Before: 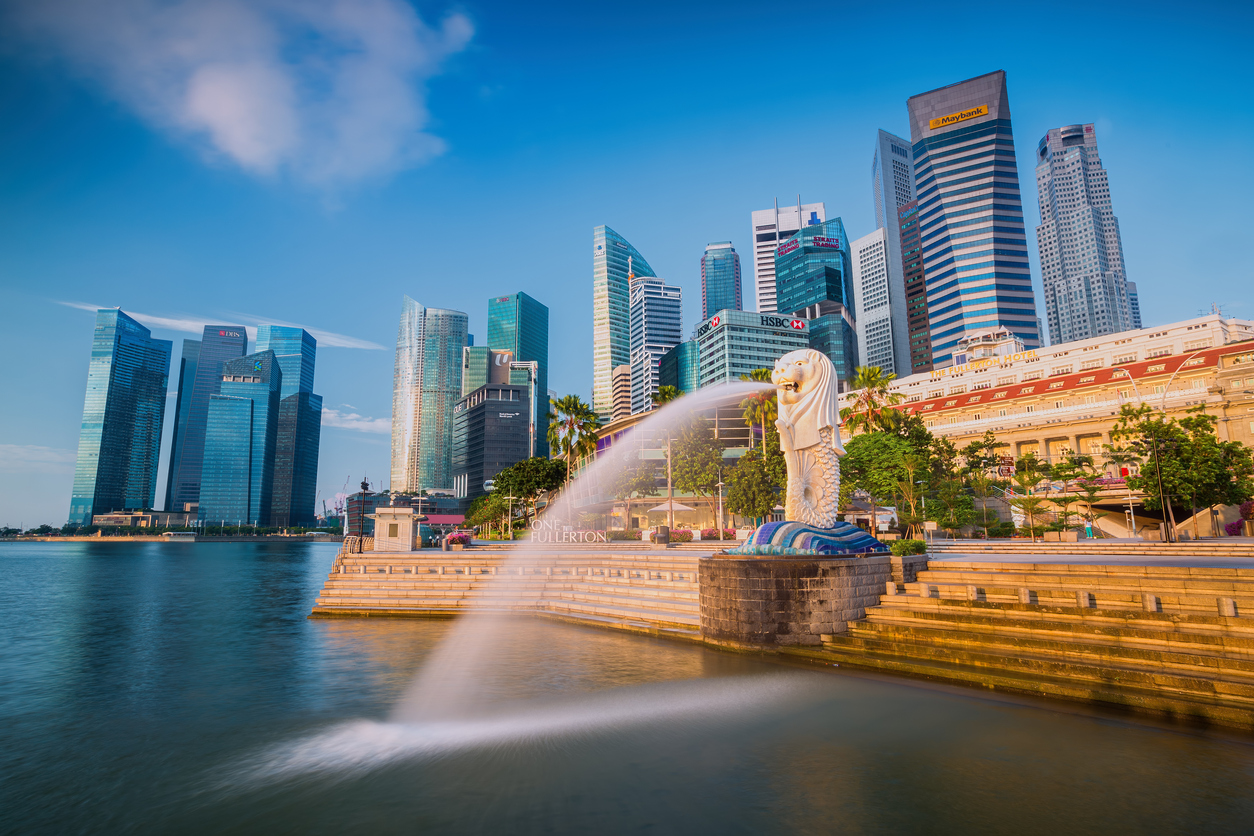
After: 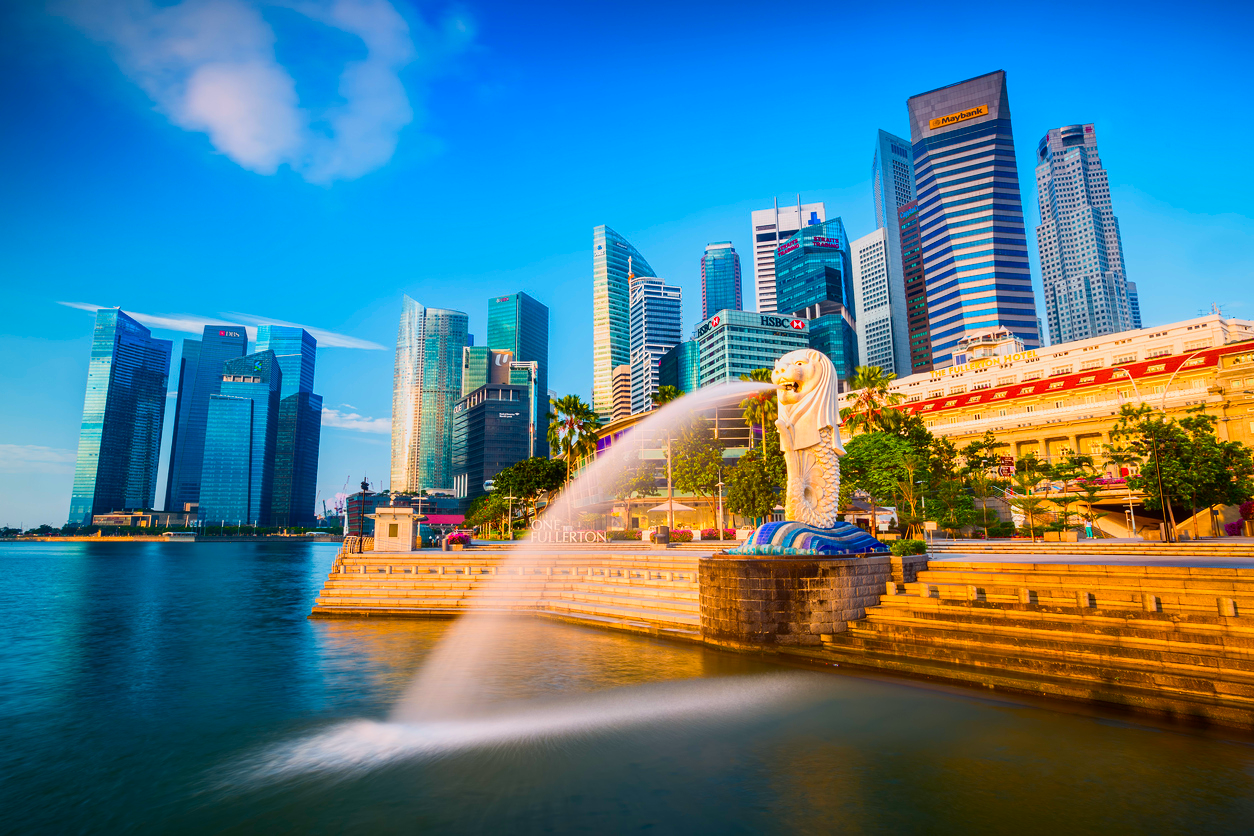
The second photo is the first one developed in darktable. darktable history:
contrast brightness saturation: contrast 0.175, saturation 0.305
color balance rgb: shadows lift › chroma 1.028%, shadows lift › hue 215.74°, highlights gain › luminance 6.506%, highlights gain › chroma 2.556%, highlights gain › hue 90.17°, linear chroma grading › global chroma 25.027%, perceptual saturation grading › global saturation 1.513%, perceptual saturation grading › highlights -2.187%, perceptual saturation grading › mid-tones 4.437%, perceptual saturation grading › shadows 8.854%
